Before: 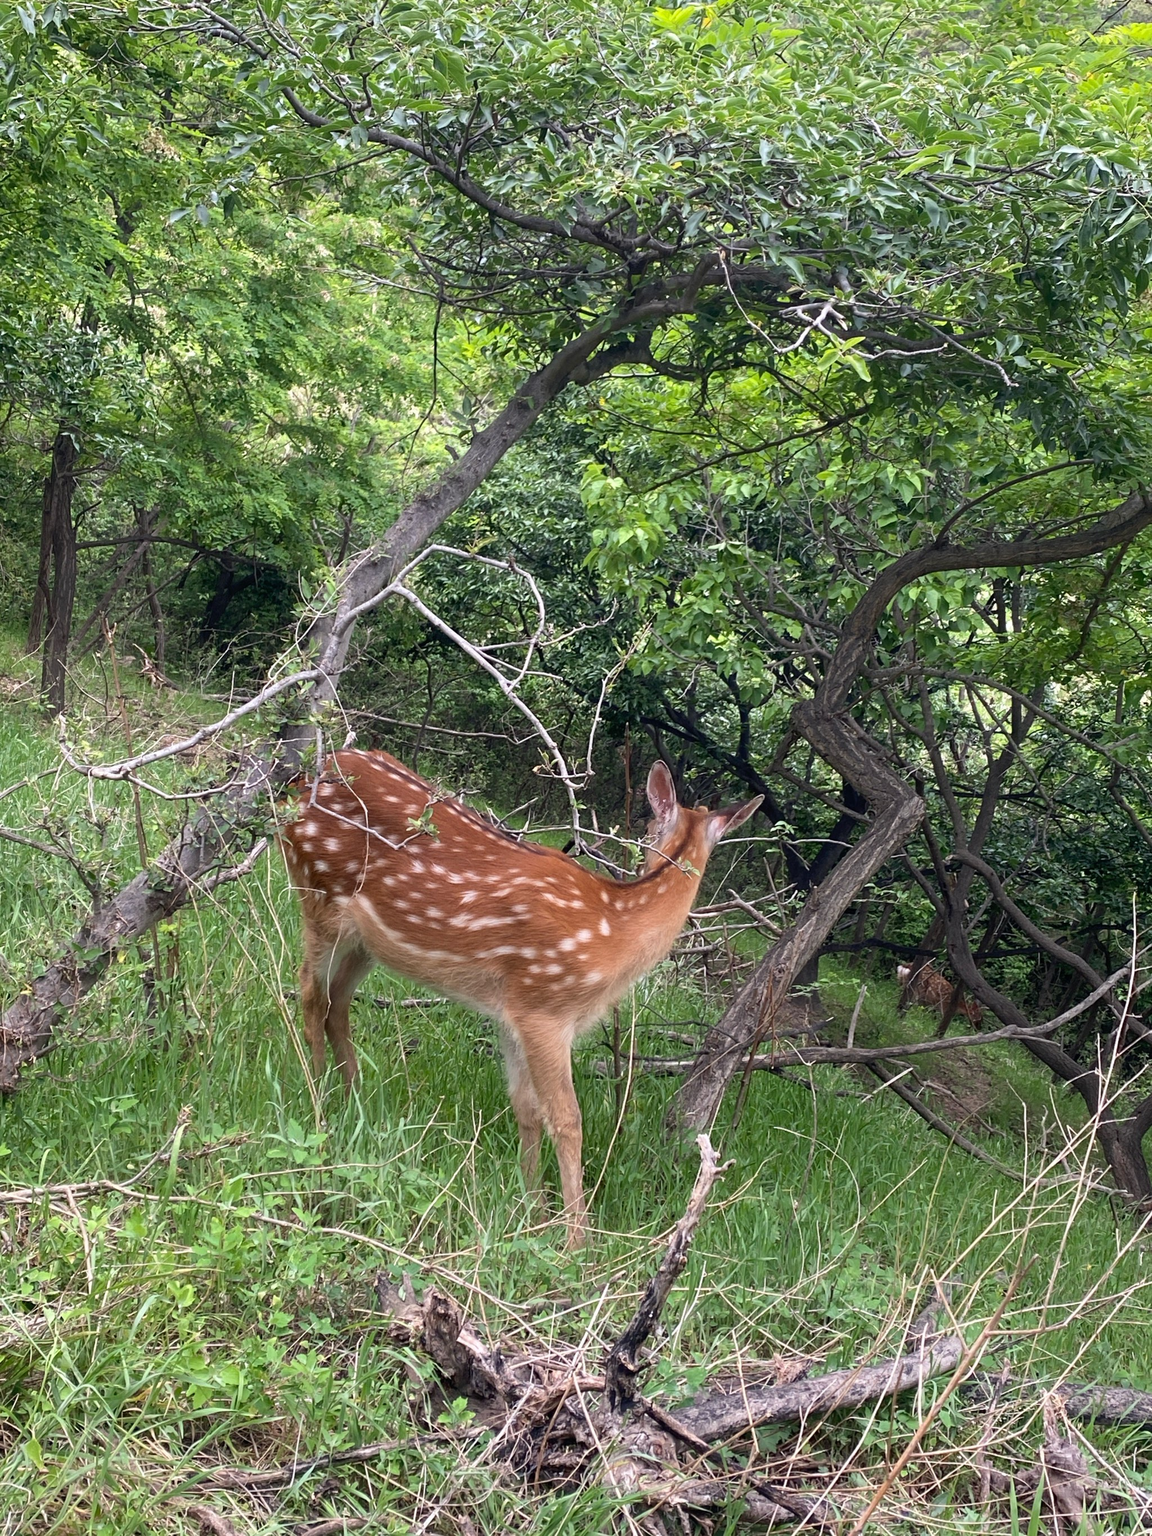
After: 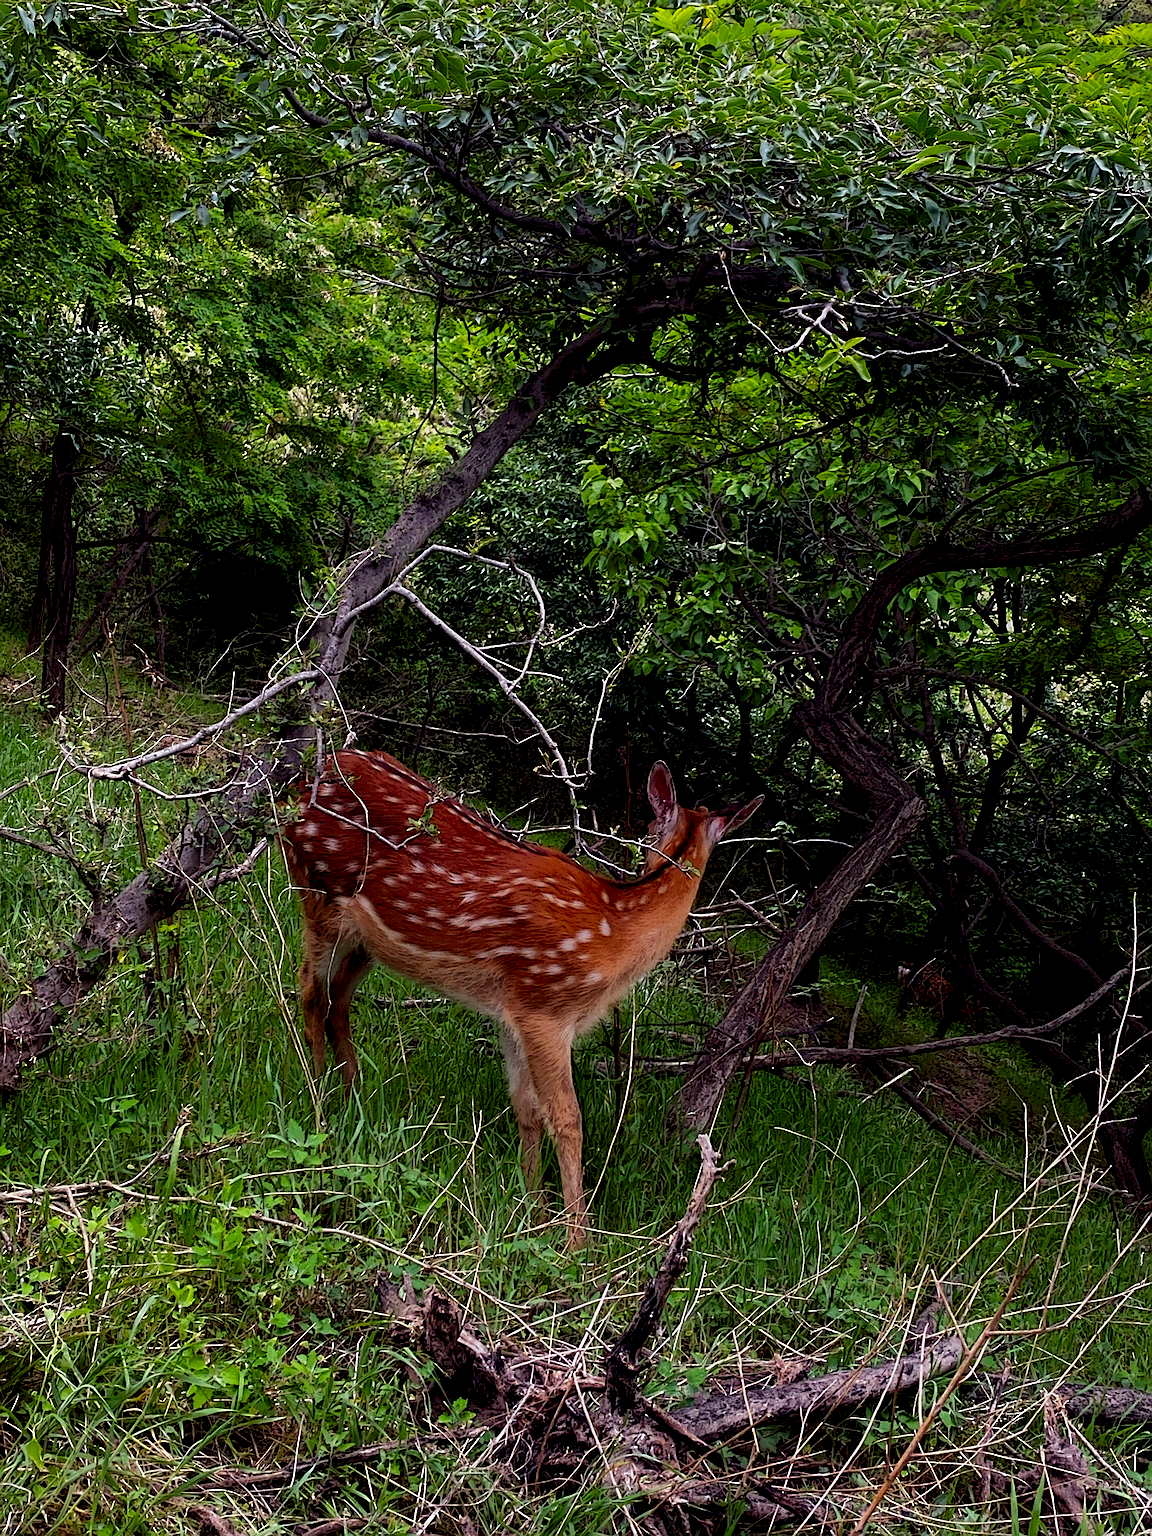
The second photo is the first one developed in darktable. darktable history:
sharpen: amount 0.735
color balance rgb: global offset › chroma 0.282%, global offset › hue 317.56°, perceptual saturation grading › global saturation 29.508%, global vibrance 20%
local contrast: highlights 2%, shadows 244%, detail 164%, midtone range 0.003
